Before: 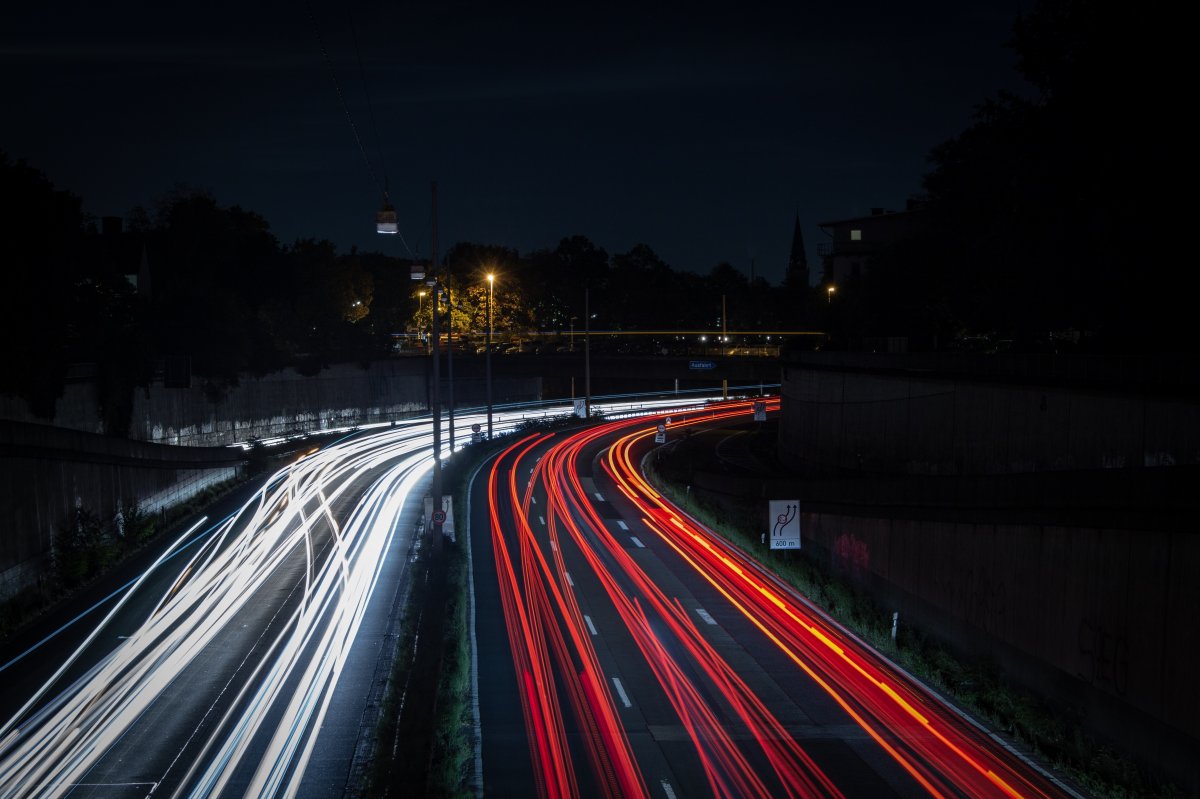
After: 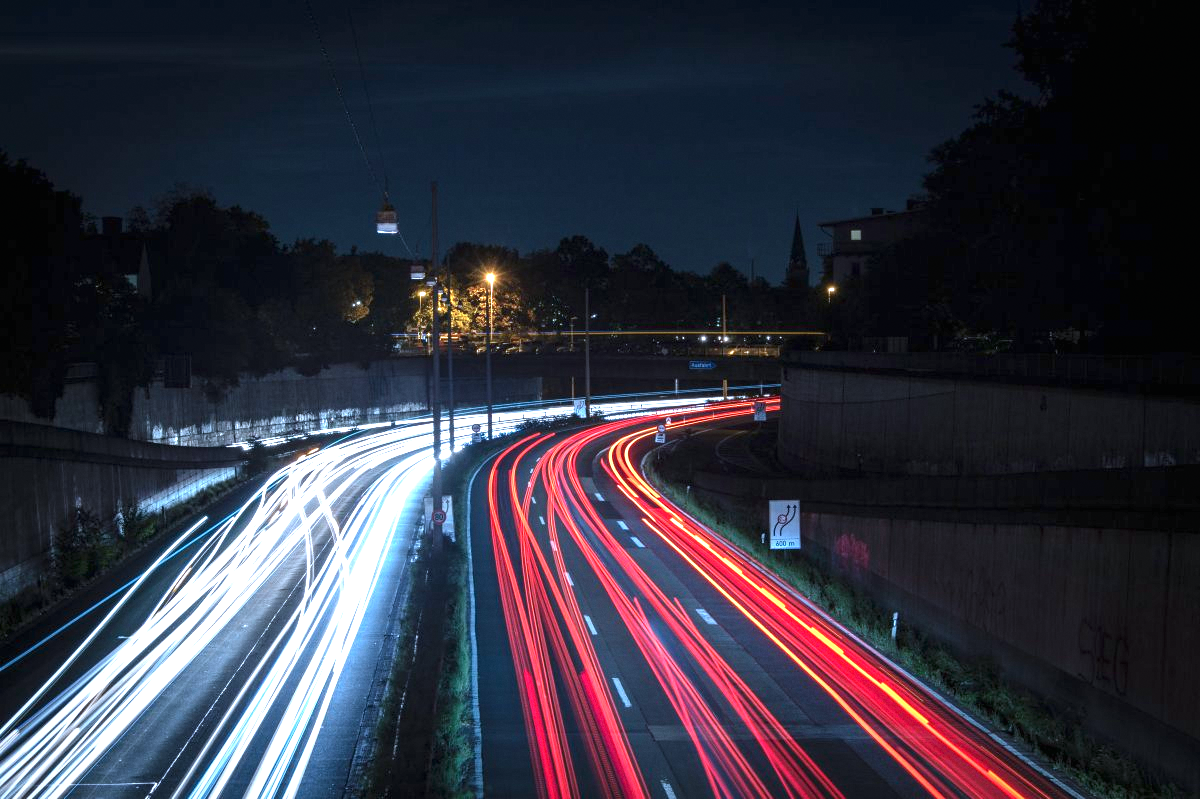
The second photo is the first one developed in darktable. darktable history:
exposure: black level correction 0, exposure 1.675 EV, compensate exposure bias true, compensate highlight preservation false
color correction: highlights a* -2.24, highlights b* -18.1
grain: coarseness 14.57 ISO, strength 8.8%
